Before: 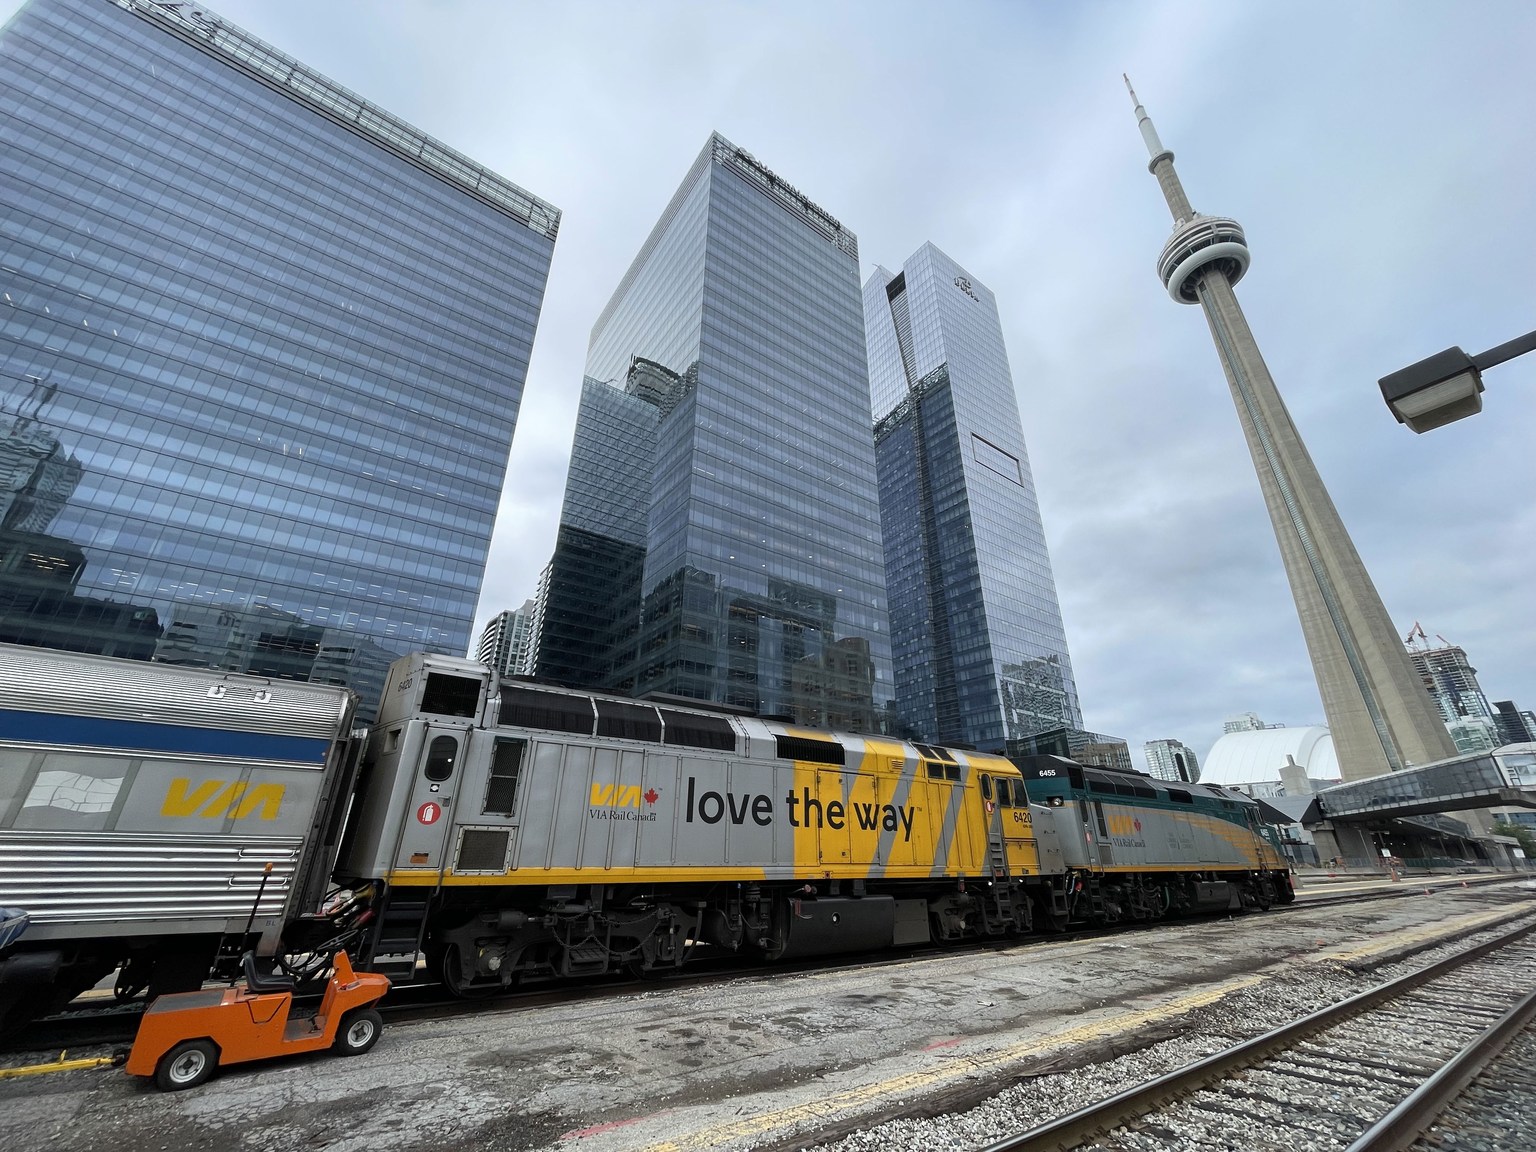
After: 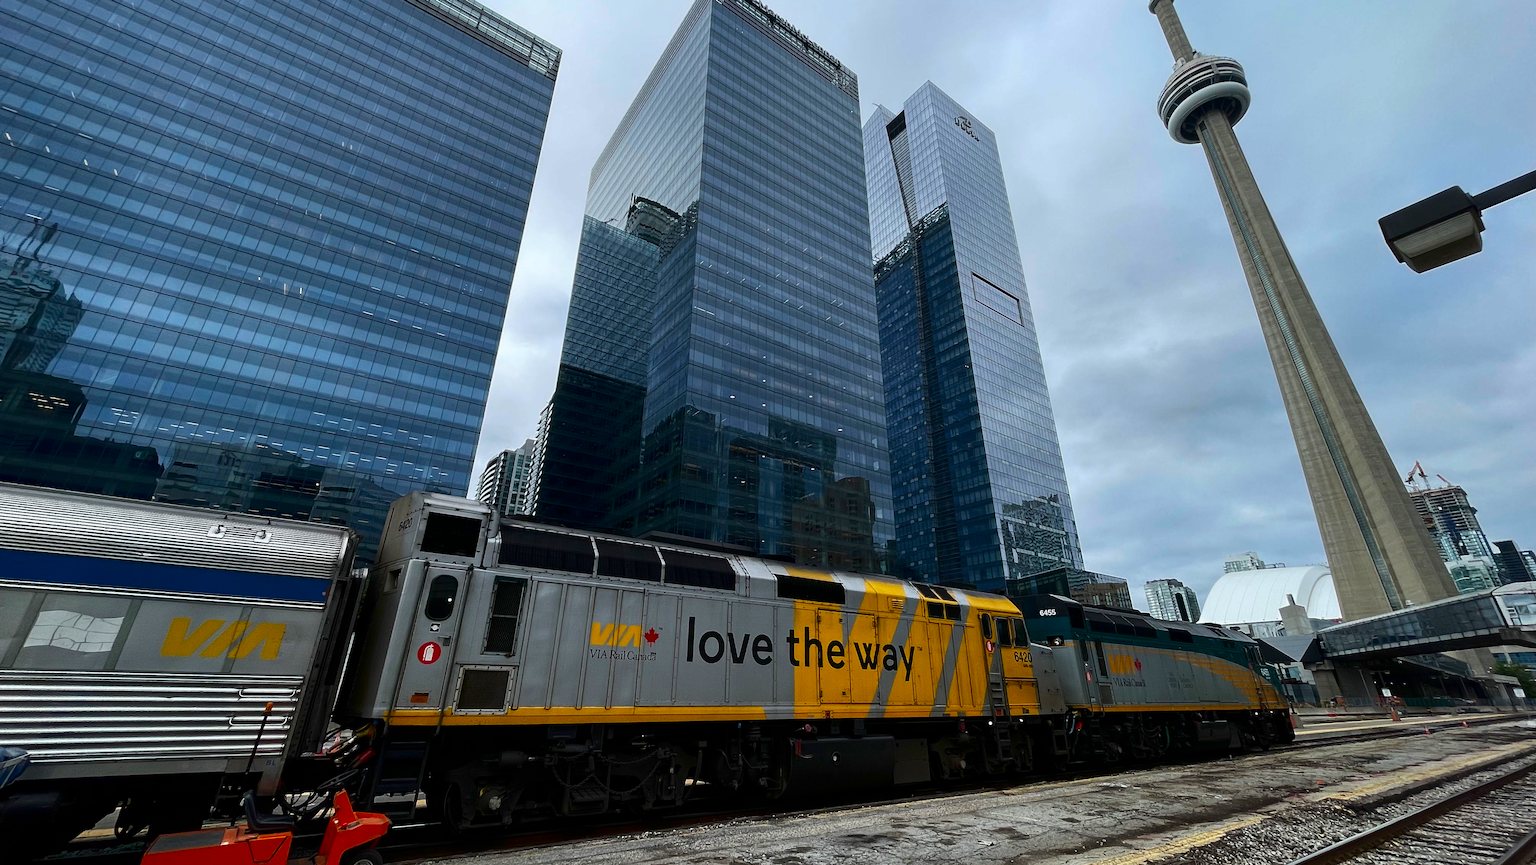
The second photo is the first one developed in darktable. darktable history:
contrast brightness saturation: contrast 0.096, brightness -0.276, saturation 0.139
color correction: highlights b* 0.024, saturation 1.07
crop: top 13.977%, bottom 10.919%
